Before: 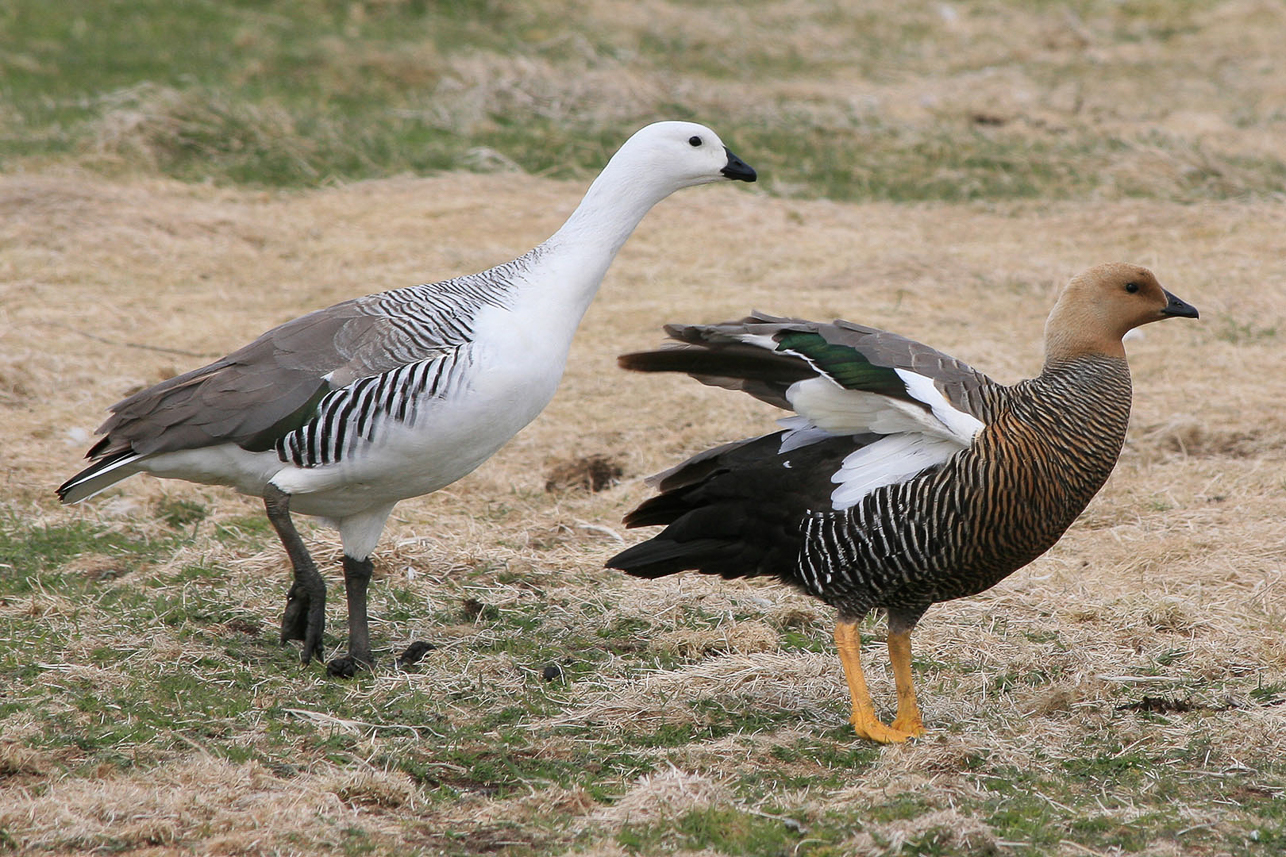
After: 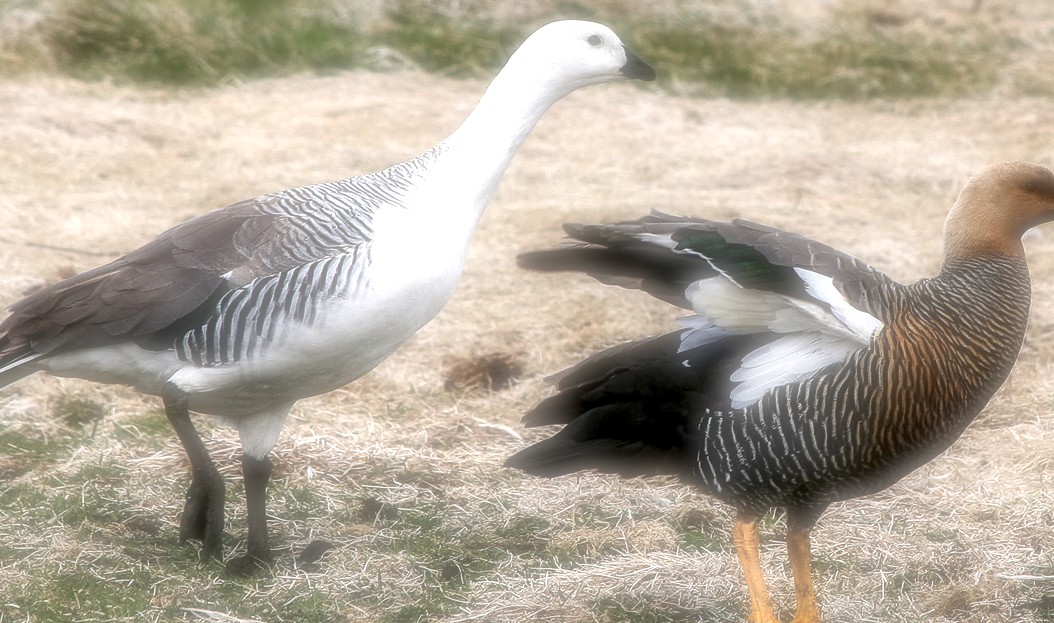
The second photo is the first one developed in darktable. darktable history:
local contrast: highlights 19%, detail 186%
crop: left 7.856%, top 11.836%, right 10.12%, bottom 15.387%
exposure: black level correction 0.001, exposure 0.5 EV, compensate exposure bias true, compensate highlight preservation false
soften: on, module defaults
